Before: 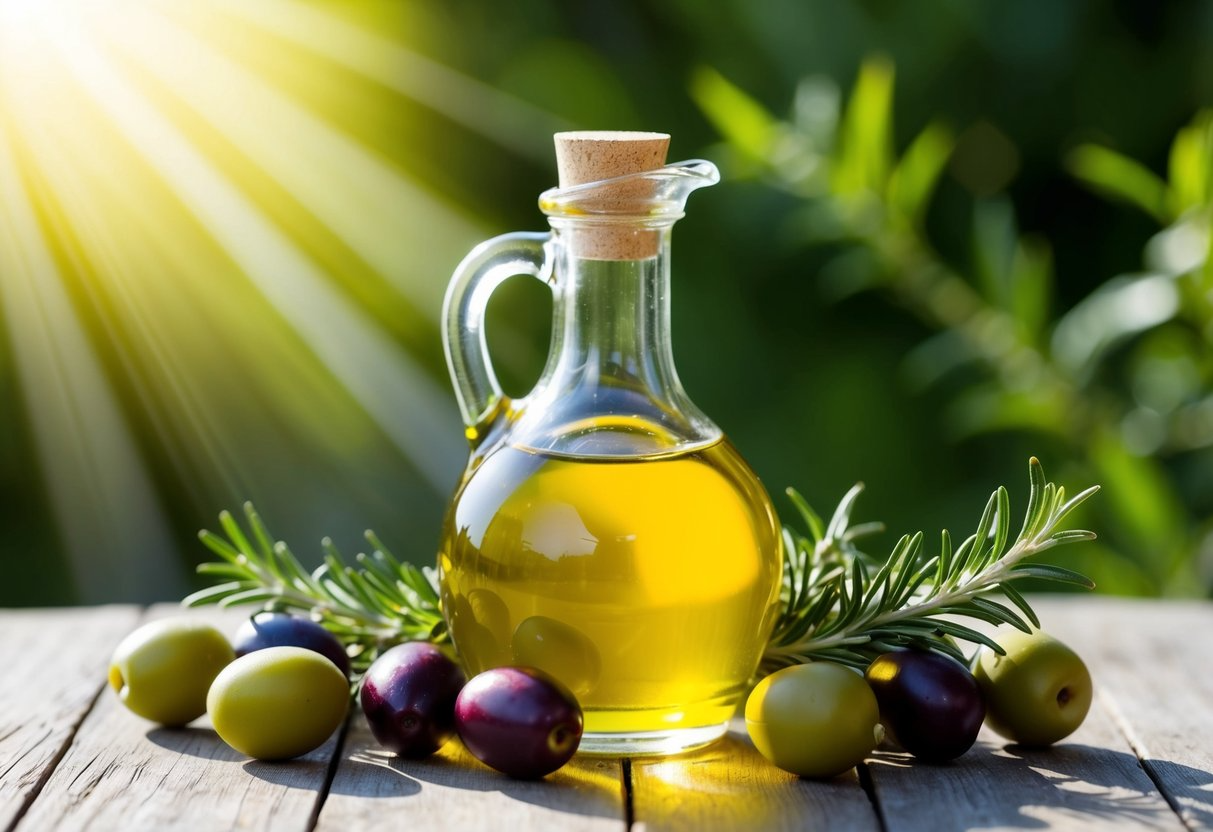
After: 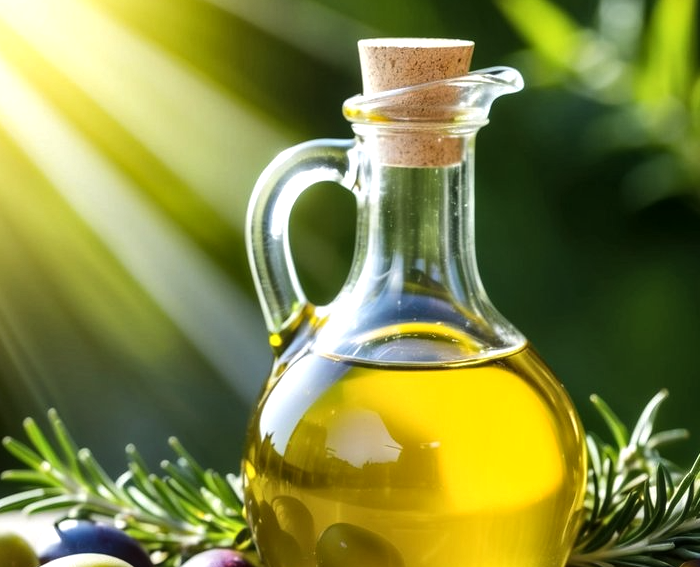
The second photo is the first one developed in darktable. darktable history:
crop: left 16.202%, top 11.208%, right 26.045%, bottom 20.557%
local contrast: on, module defaults
tone equalizer: -8 EV -0.417 EV, -7 EV -0.389 EV, -6 EV -0.333 EV, -5 EV -0.222 EV, -3 EV 0.222 EV, -2 EV 0.333 EV, -1 EV 0.389 EV, +0 EV 0.417 EV, edges refinement/feathering 500, mask exposure compensation -1.57 EV, preserve details no
